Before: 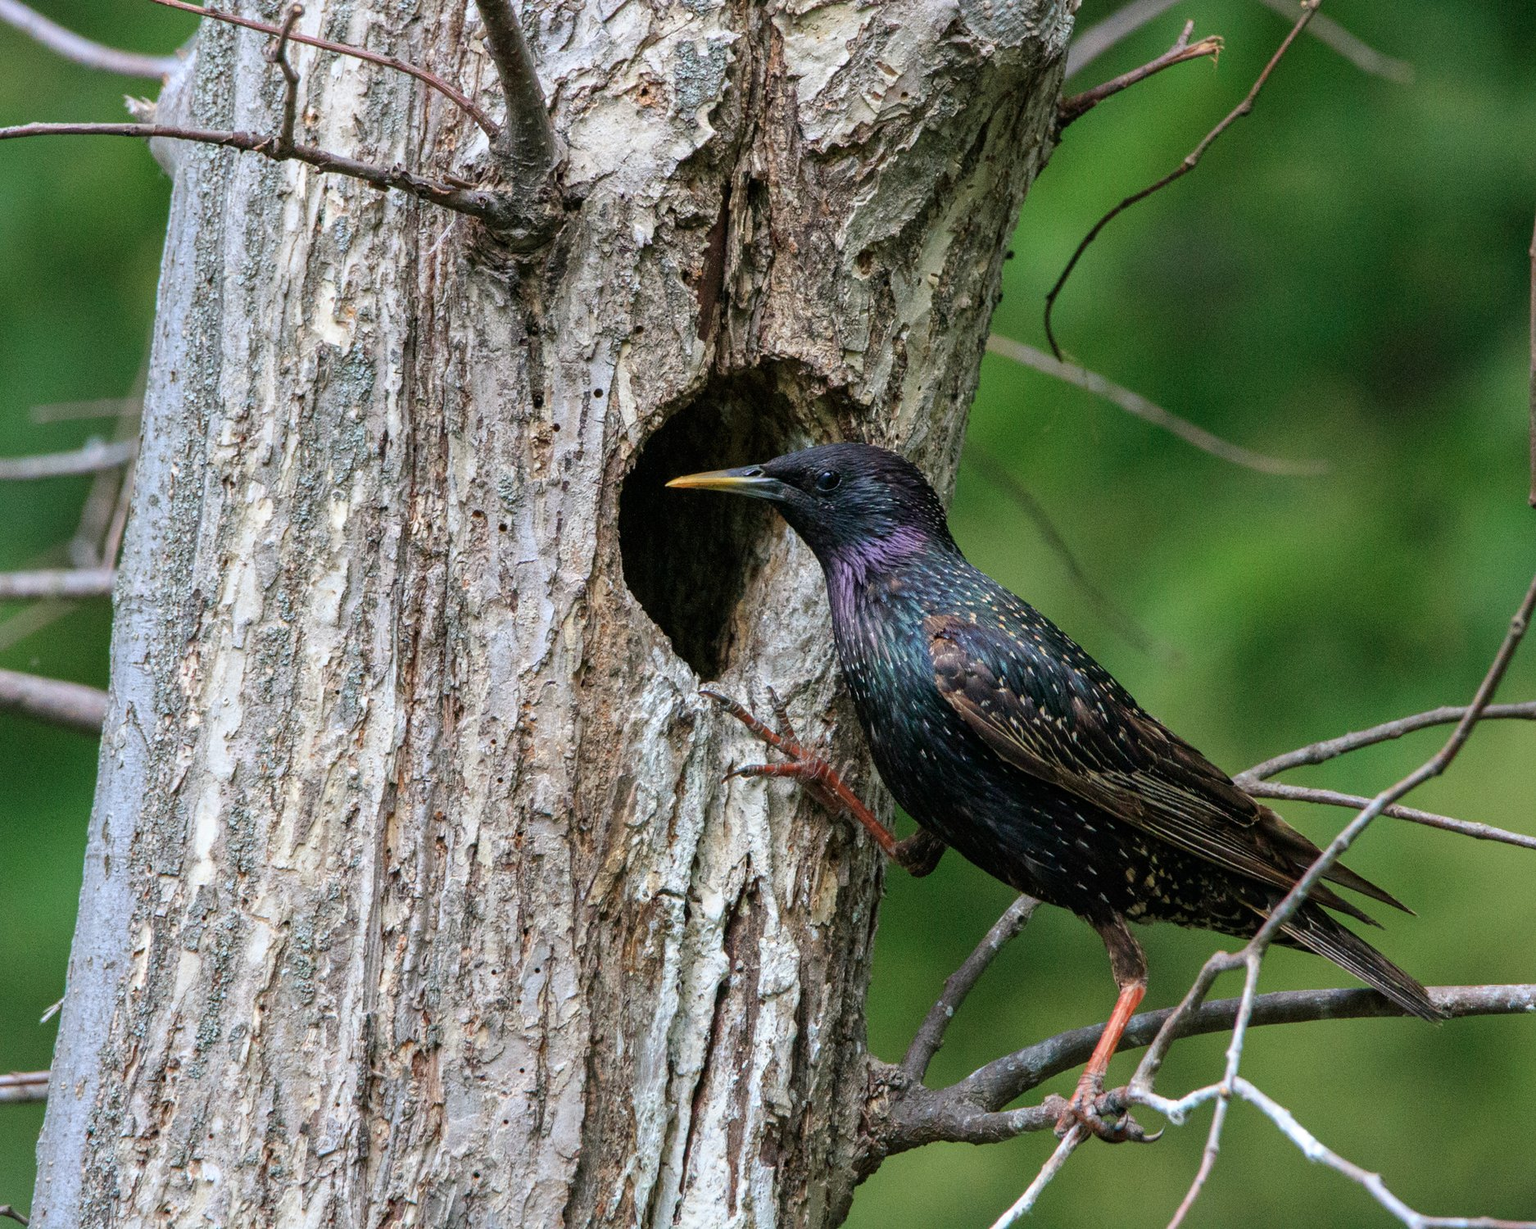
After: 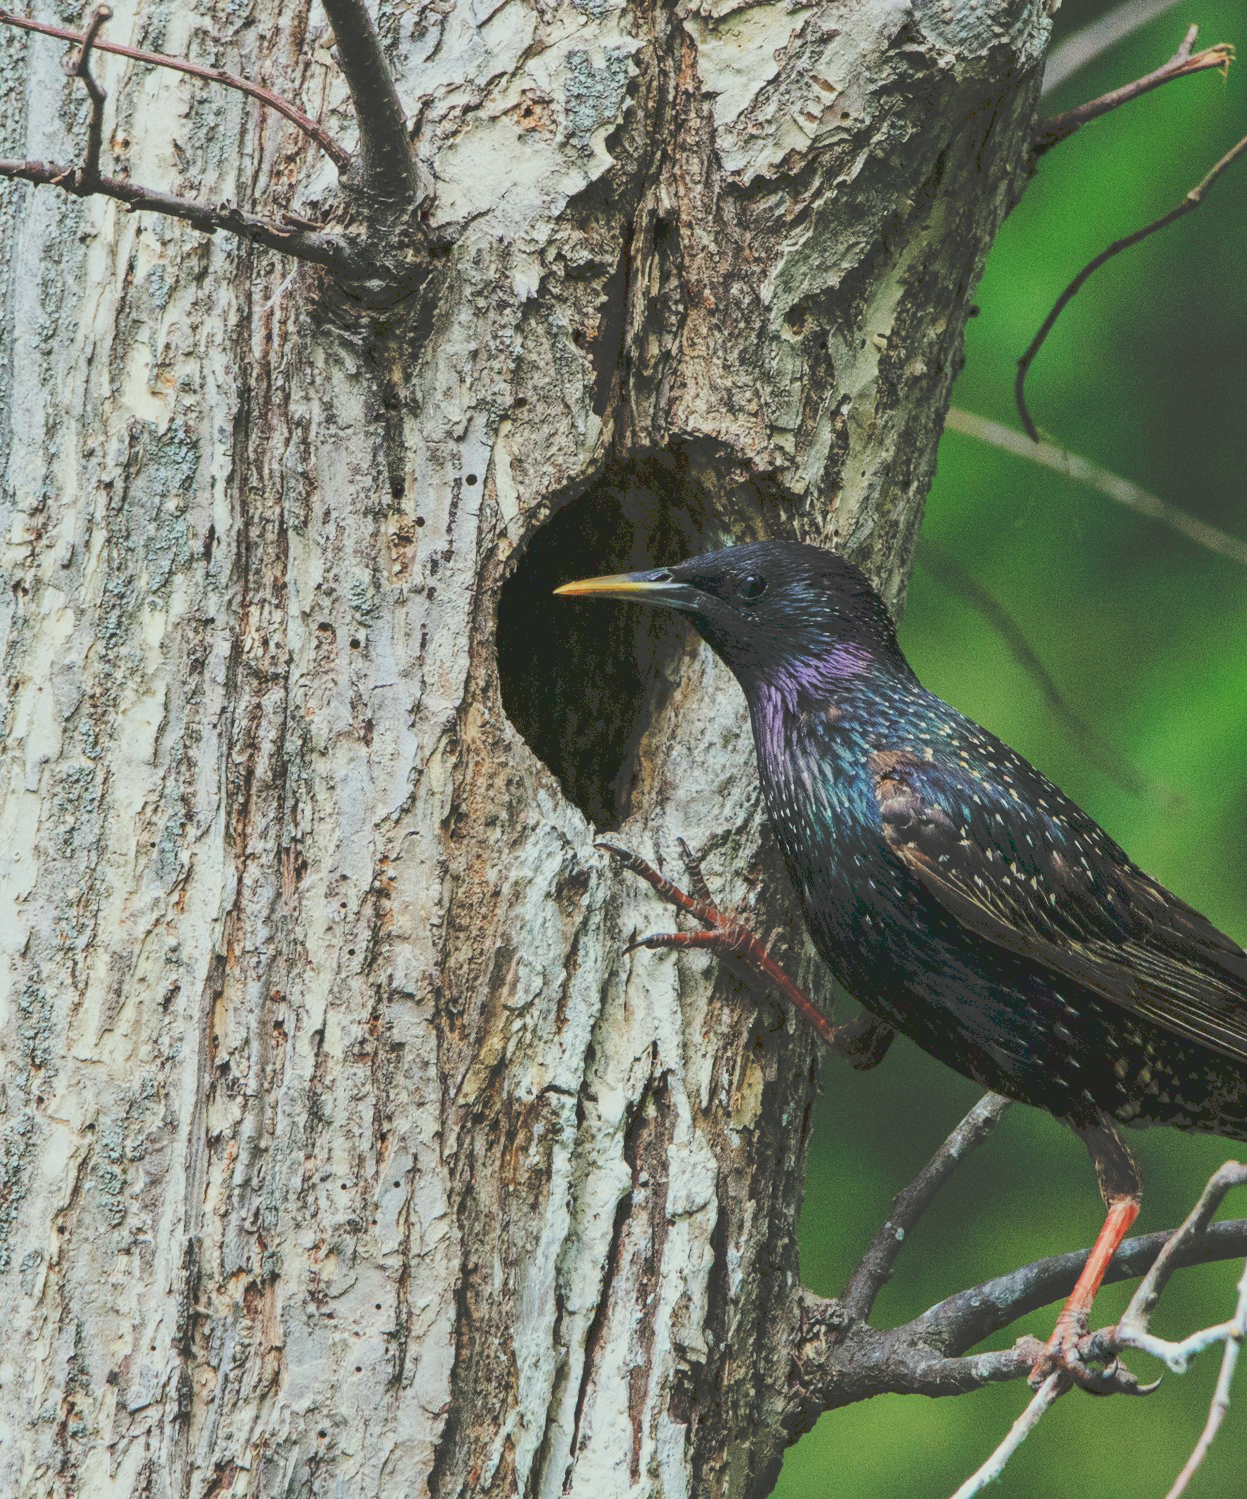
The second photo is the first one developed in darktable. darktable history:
color correction: highlights a* -4.76, highlights b* 5.04, saturation 0.964
crop and rotate: left 13.844%, right 19.598%
tone curve: curves: ch0 [(0, 0) (0.003, 0.24) (0.011, 0.24) (0.025, 0.24) (0.044, 0.244) (0.069, 0.244) (0.1, 0.252) (0.136, 0.264) (0.177, 0.274) (0.224, 0.284) (0.277, 0.313) (0.335, 0.361) (0.399, 0.415) (0.468, 0.498) (0.543, 0.595) (0.623, 0.695) (0.709, 0.793) (0.801, 0.883) (0.898, 0.942) (1, 1)], preserve colors none
filmic rgb: black relative exposure -6.15 EV, white relative exposure 6.98 EV, hardness 2.26
